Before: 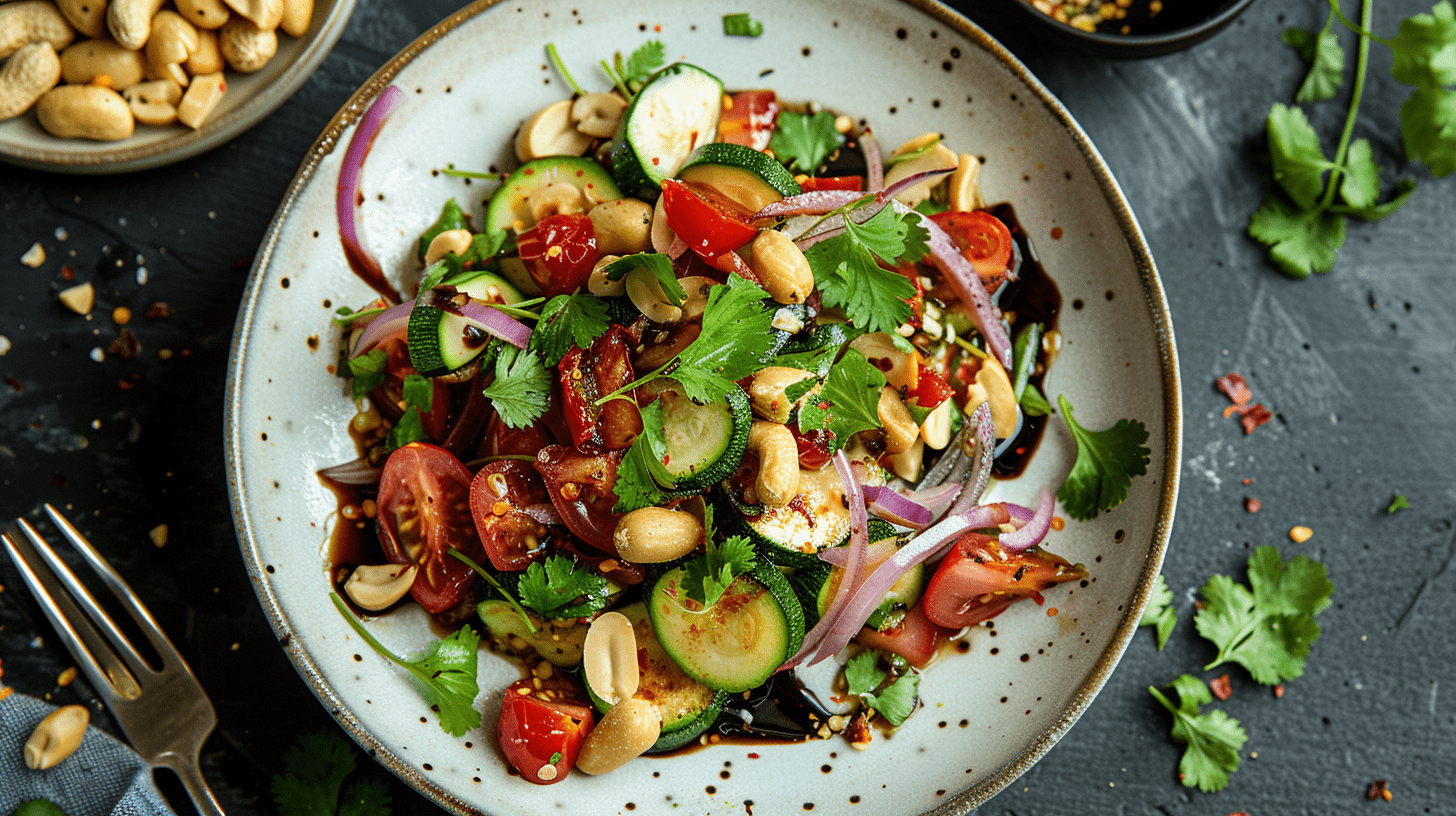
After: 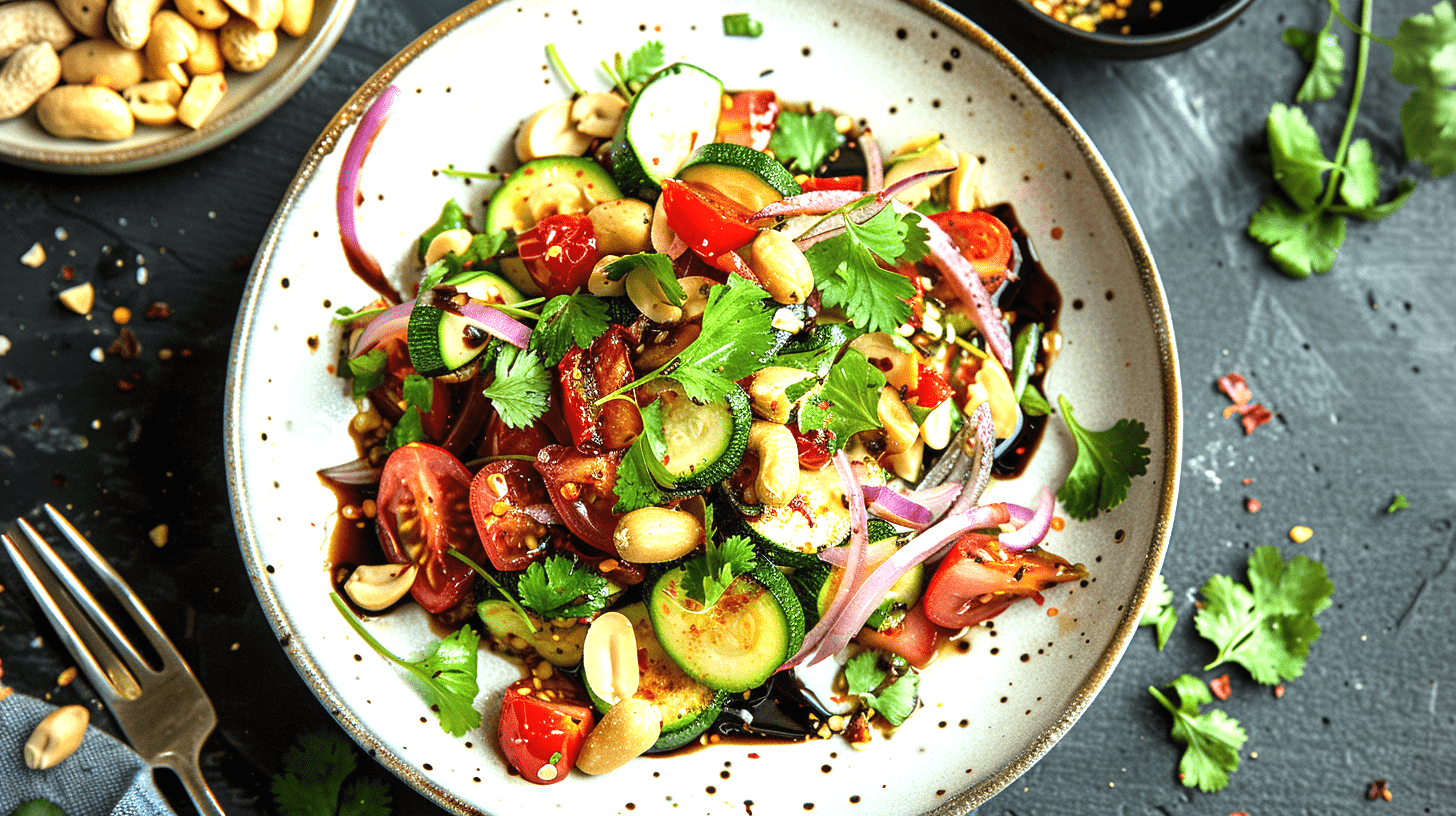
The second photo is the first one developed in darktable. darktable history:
exposure: black level correction 0, exposure 1.001 EV, compensate exposure bias true, compensate highlight preservation false
vignetting: fall-off start 91.66%
